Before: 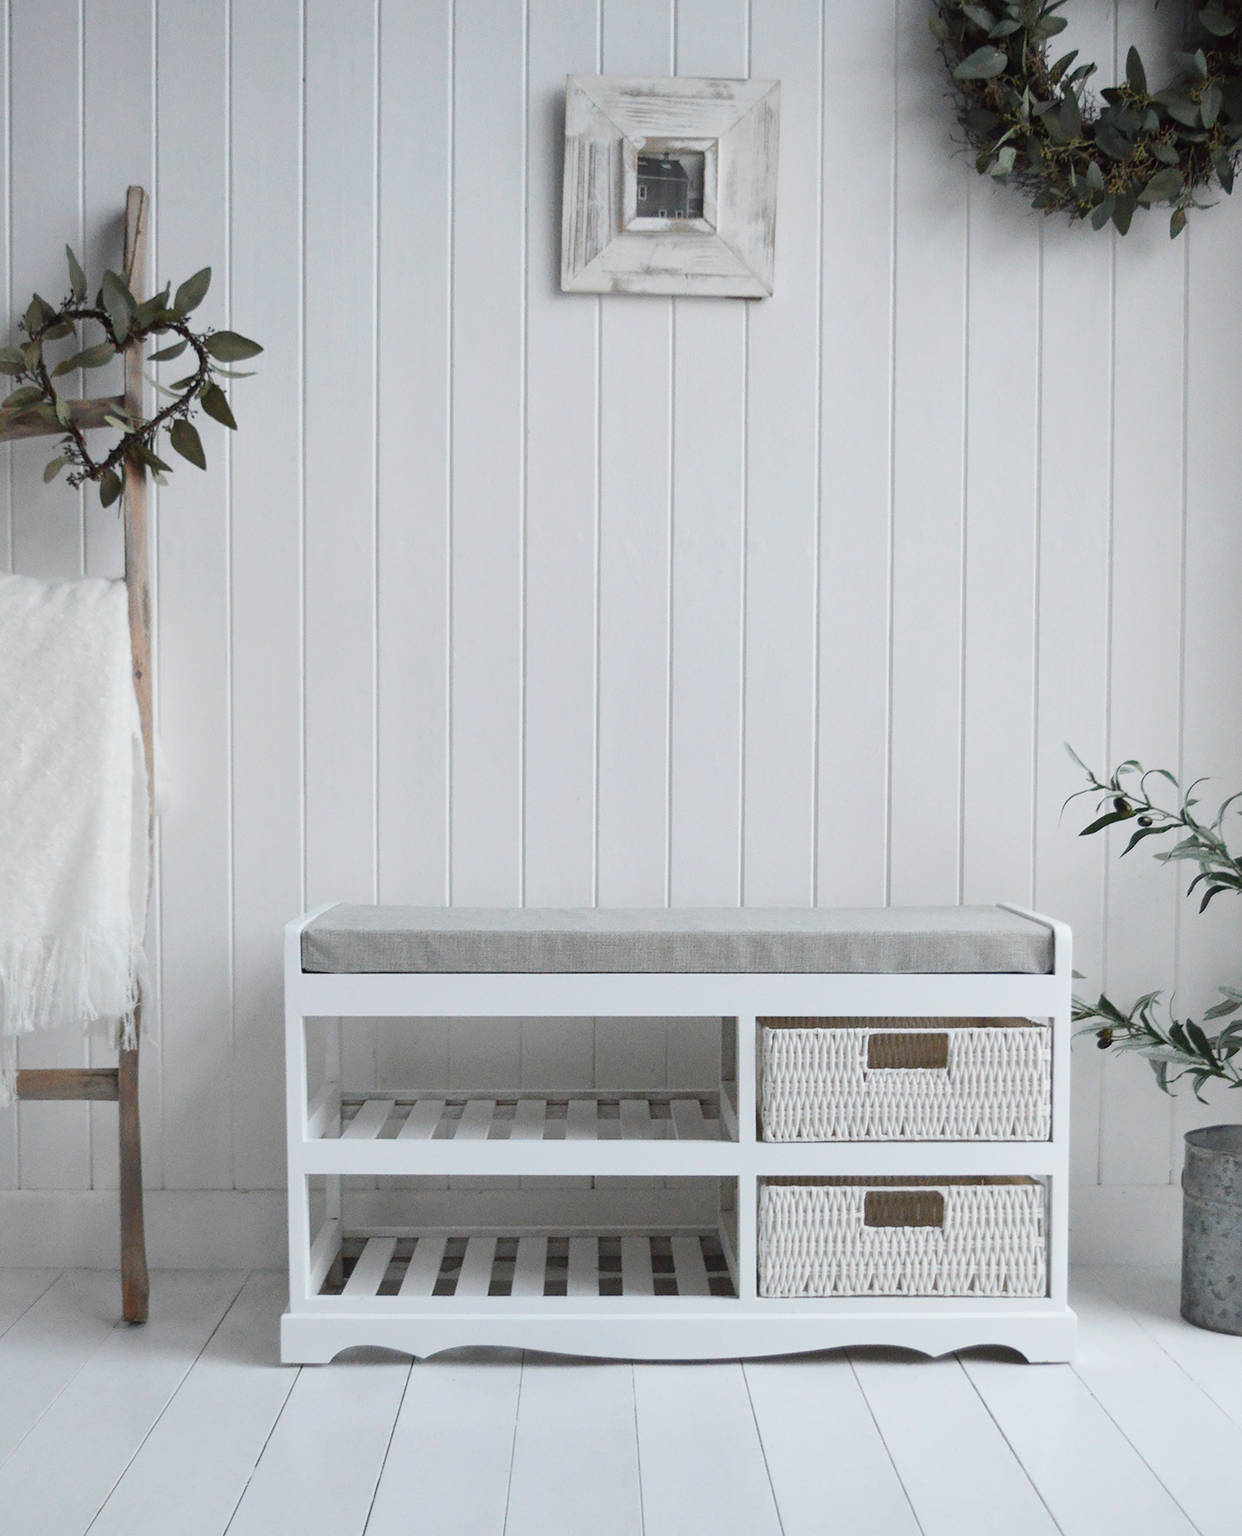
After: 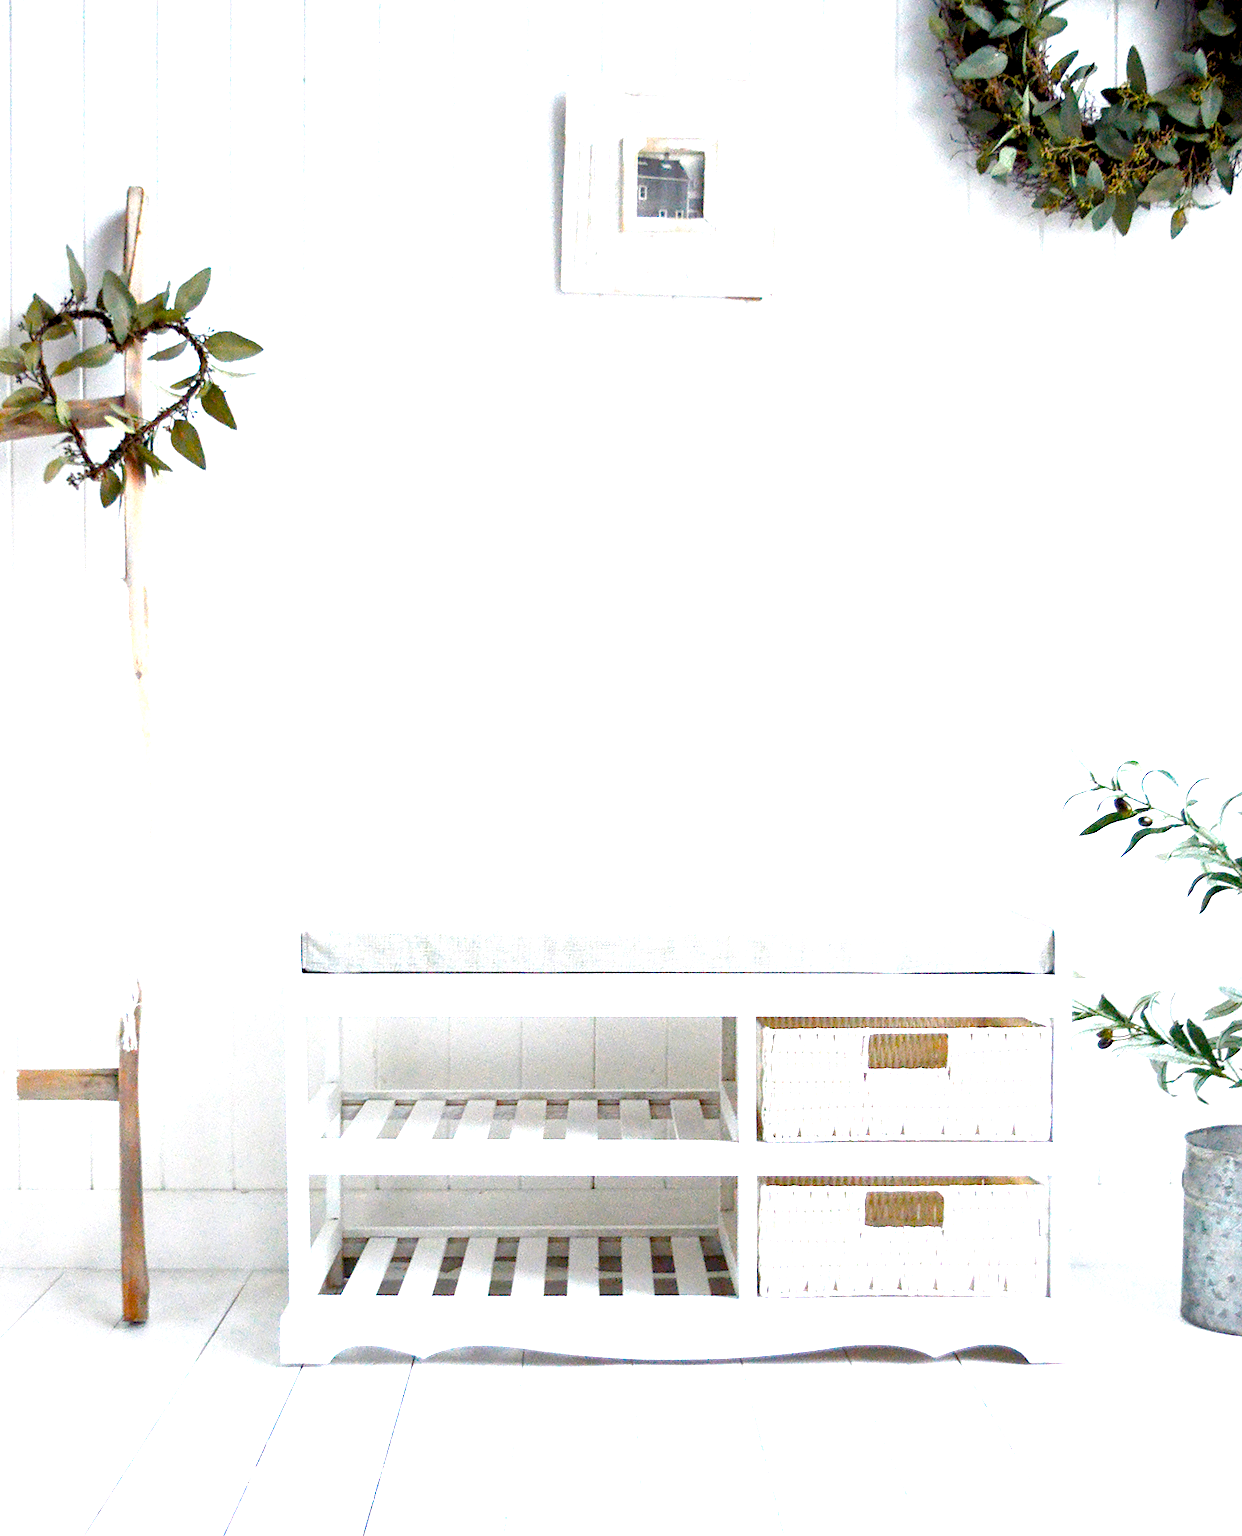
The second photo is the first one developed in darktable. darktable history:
exposure: black level correction 0.009, exposure 1.431 EV, compensate exposure bias true, compensate highlight preservation false
color balance rgb: perceptual saturation grading › global saturation 20%, perceptual saturation grading › highlights -25.092%, perceptual saturation grading › shadows 49.377%, perceptual brilliance grading › global brilliance 9.939%, perceptual brilliance grading › shadows 14.683%, global vibrance 40.08%
local contrast: highlights 101%, shadows 101%, detail 119%, midtone range 0.2
